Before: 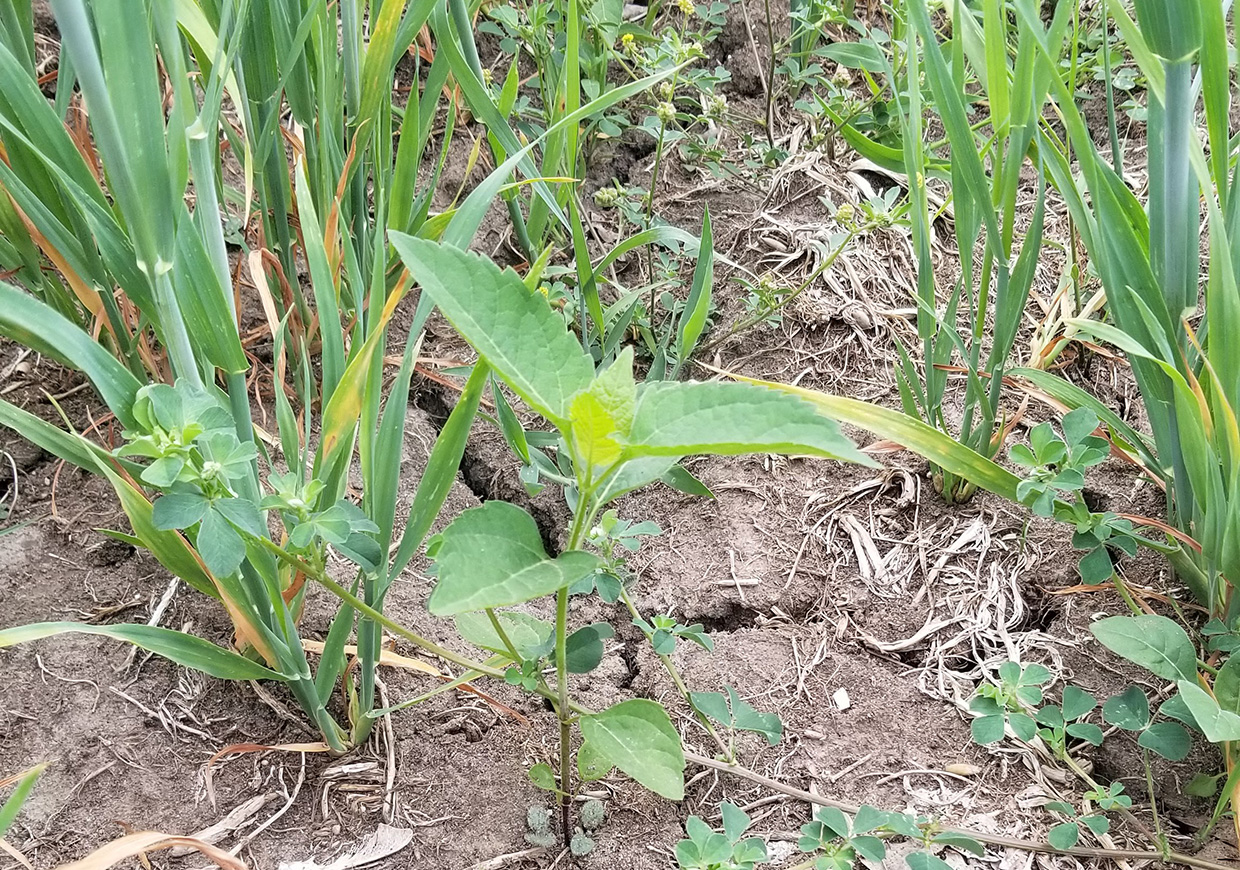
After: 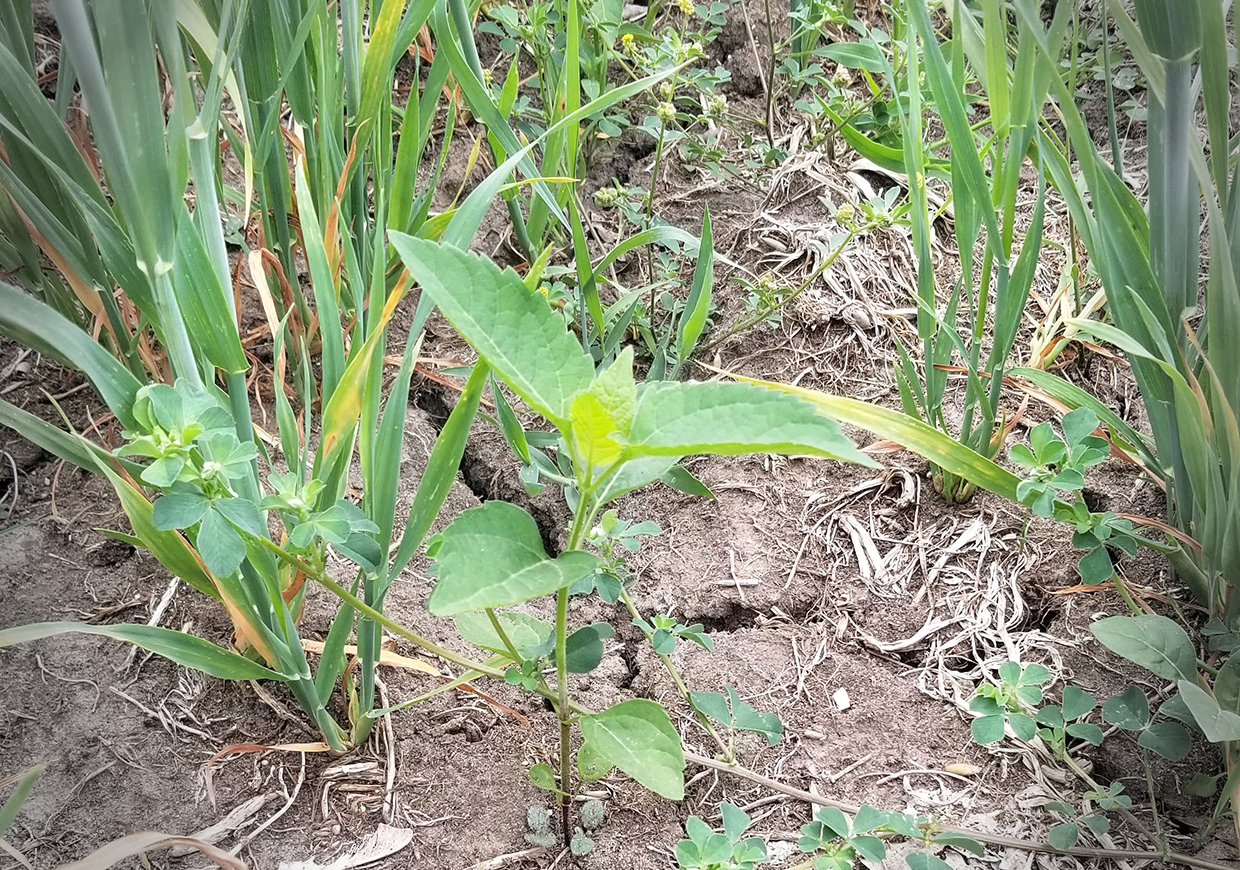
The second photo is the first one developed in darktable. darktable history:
exposure: exposure 0.128 EV, compensate highlight preservation false
vignetting: fall-off start 76.84%, fall-off radius 26.45%, width/height ratio 0.979
